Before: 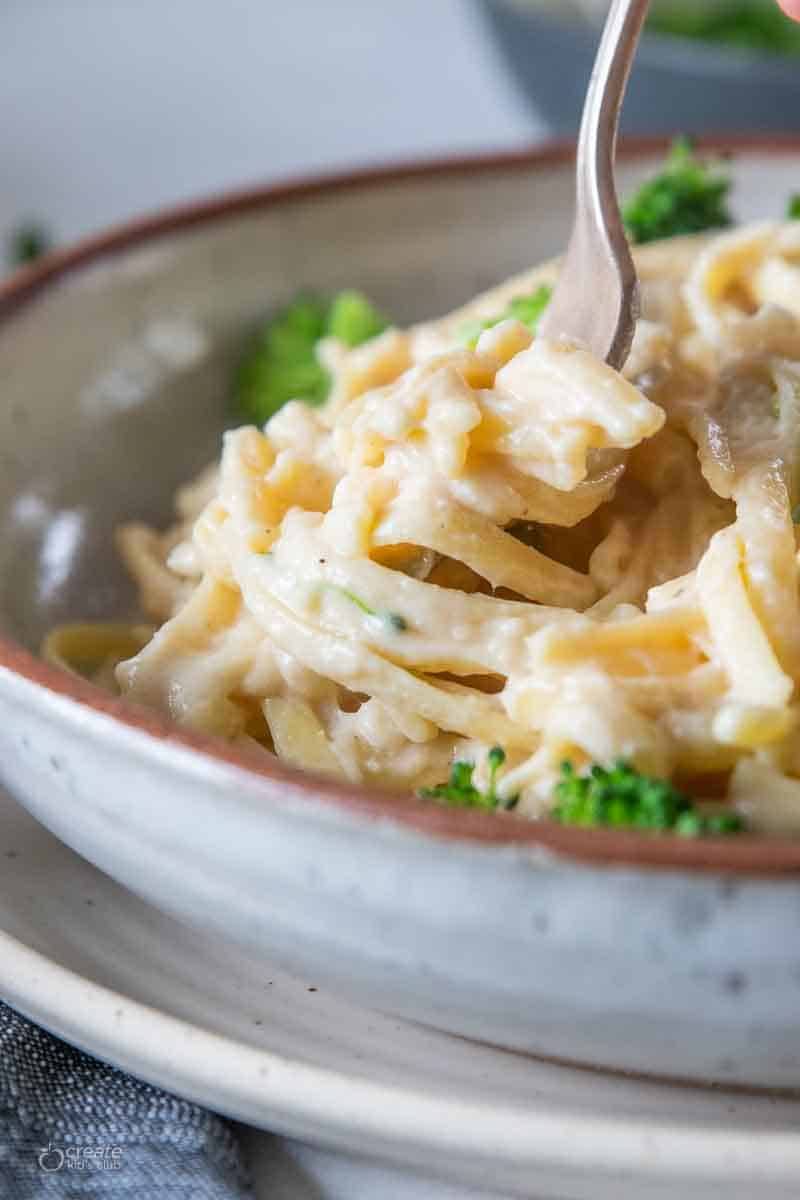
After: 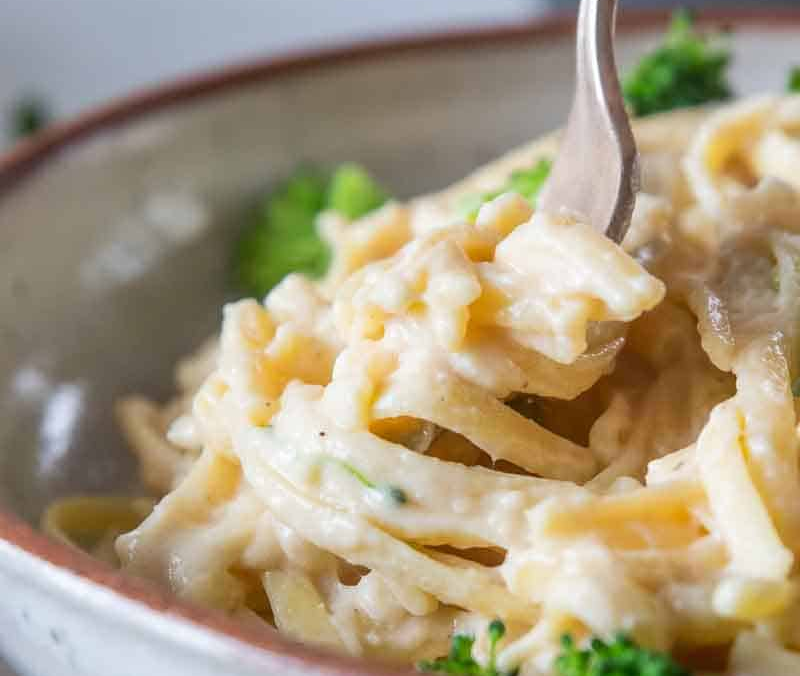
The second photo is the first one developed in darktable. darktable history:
crop and rotate: top 10.609%, bottom 33.046%
